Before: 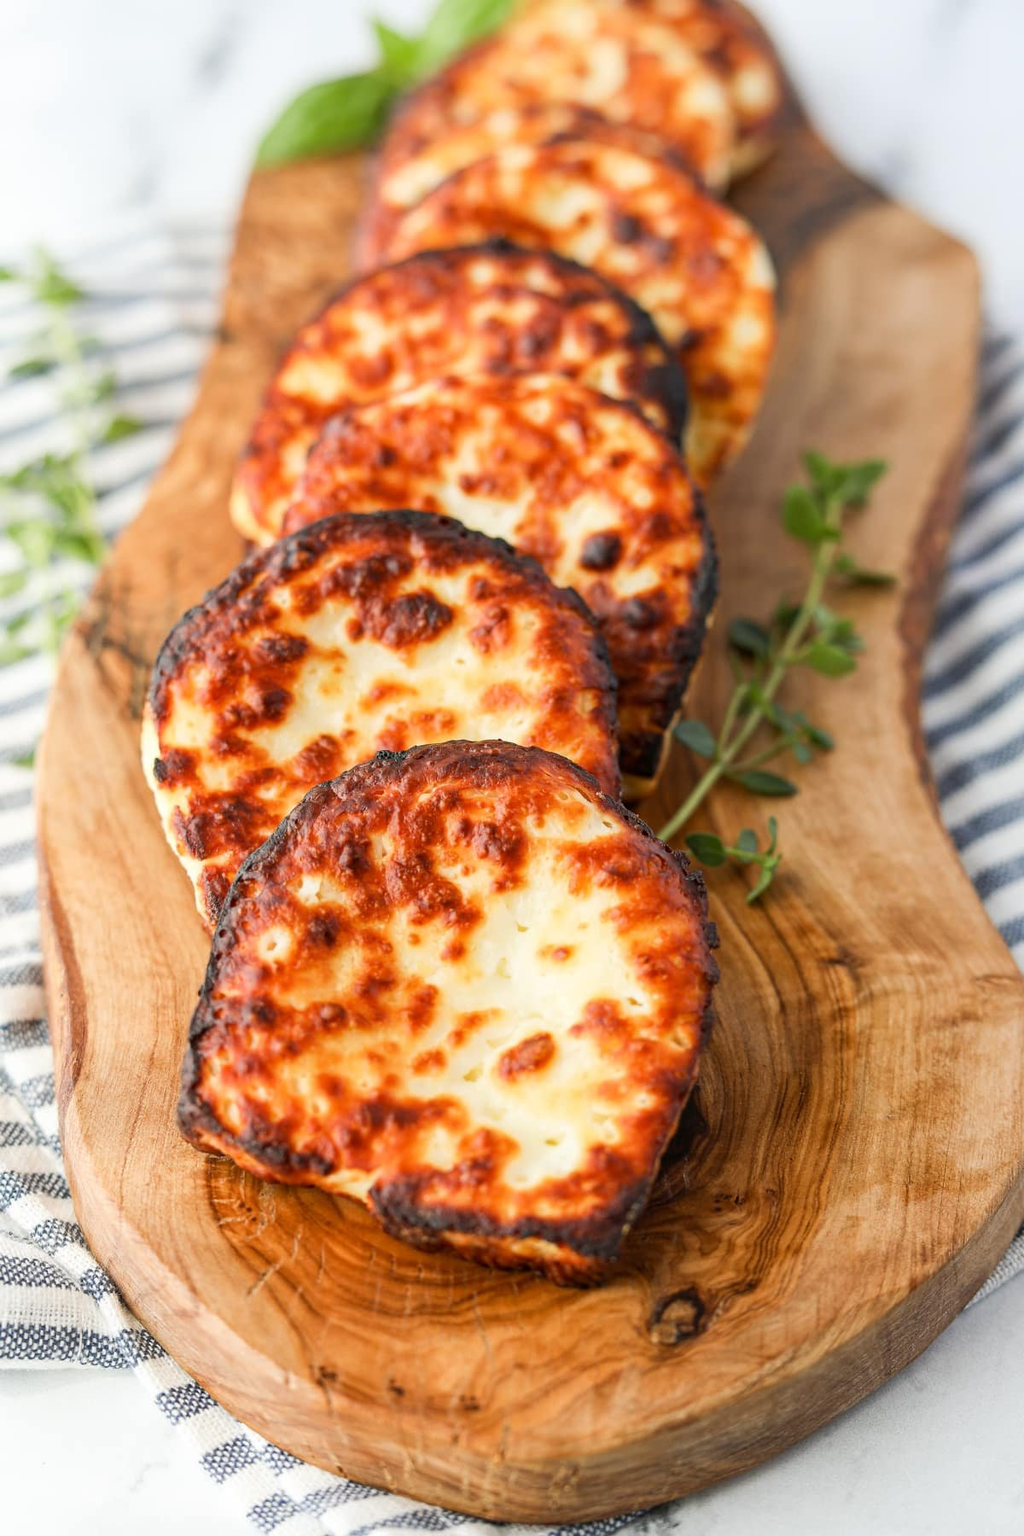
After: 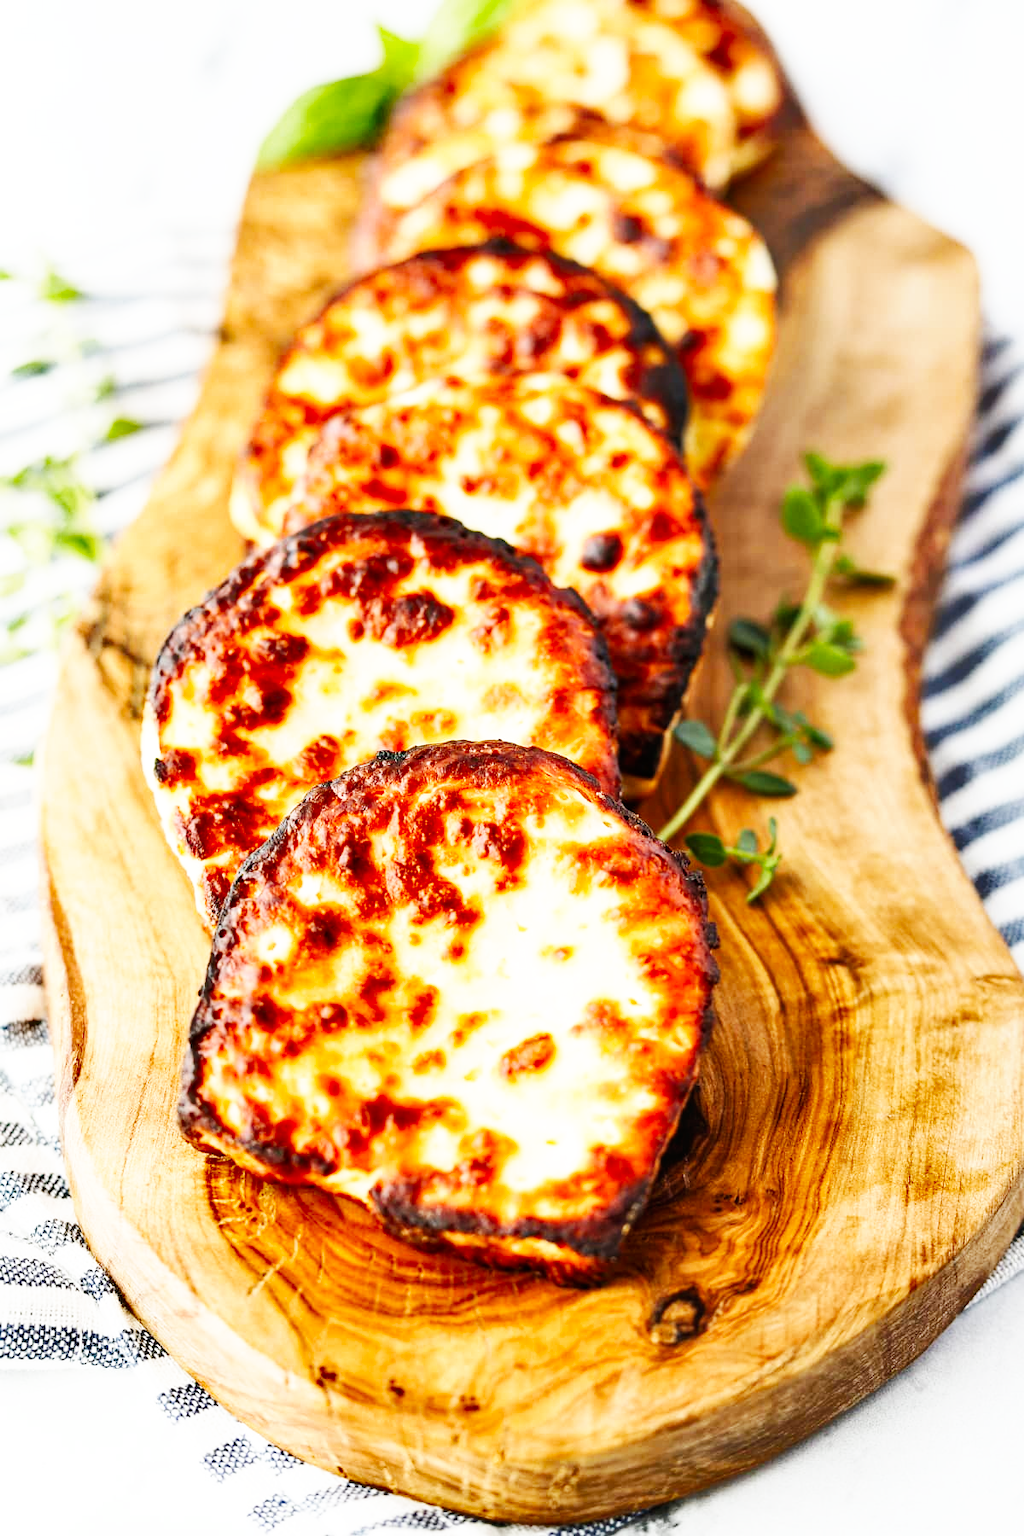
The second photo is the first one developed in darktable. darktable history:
base curve: curves: ch0 [(0, 0) (0.007, 0.004) (0.027, 0.03) (0.046, 0.07) (0.207, 0.54) (0.442, 0.872) (0.673, 0.972) (1, 1)], preserve colors none
exposure: compensate highlight preservation false
shadows and highlights: white point adjustment 0.05, highlights color adjustment 55.9%, soften with gaussian
